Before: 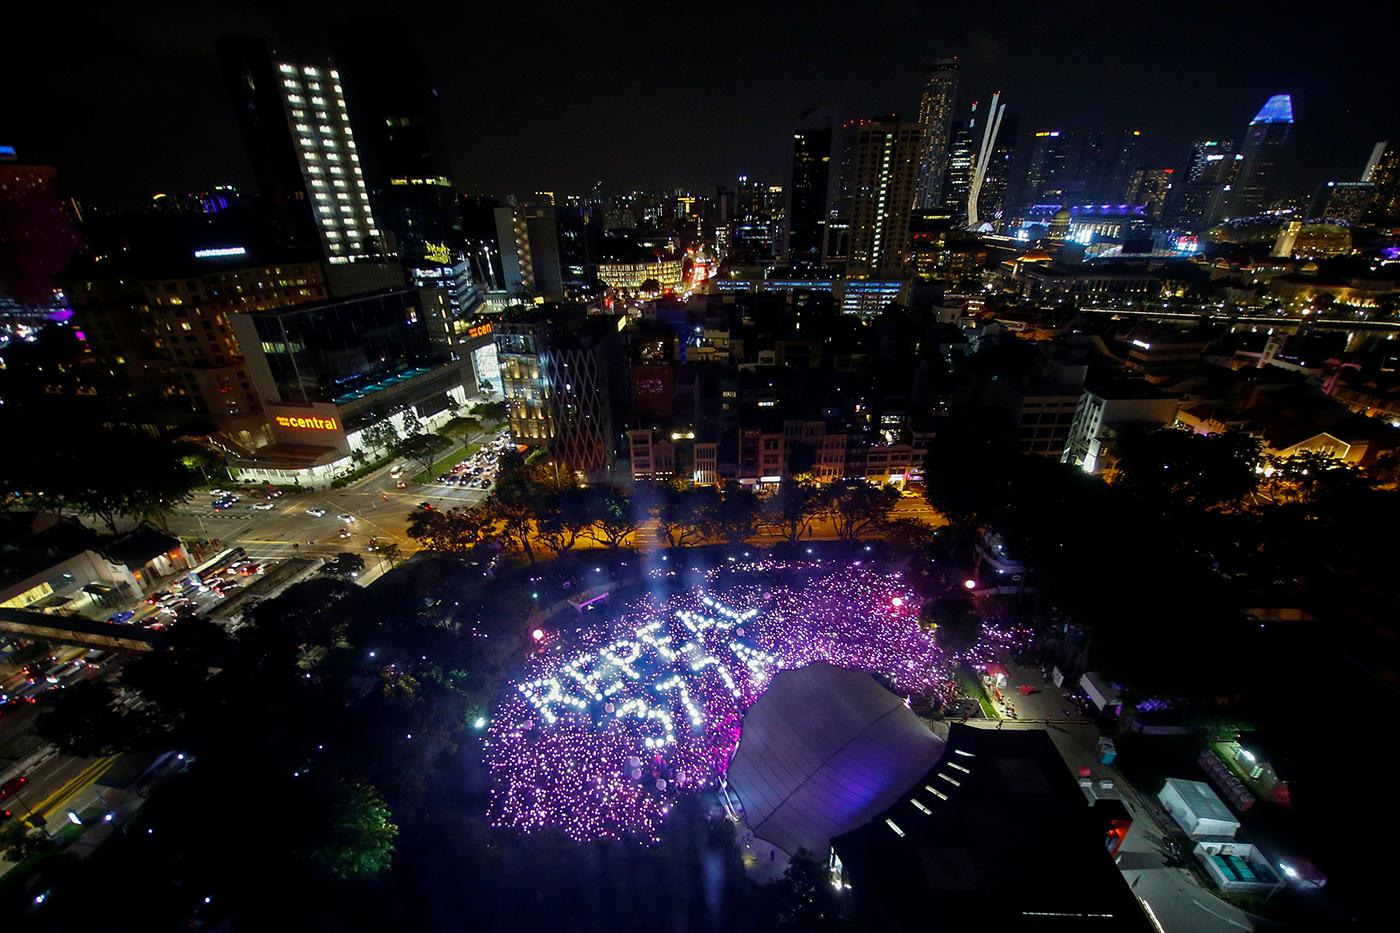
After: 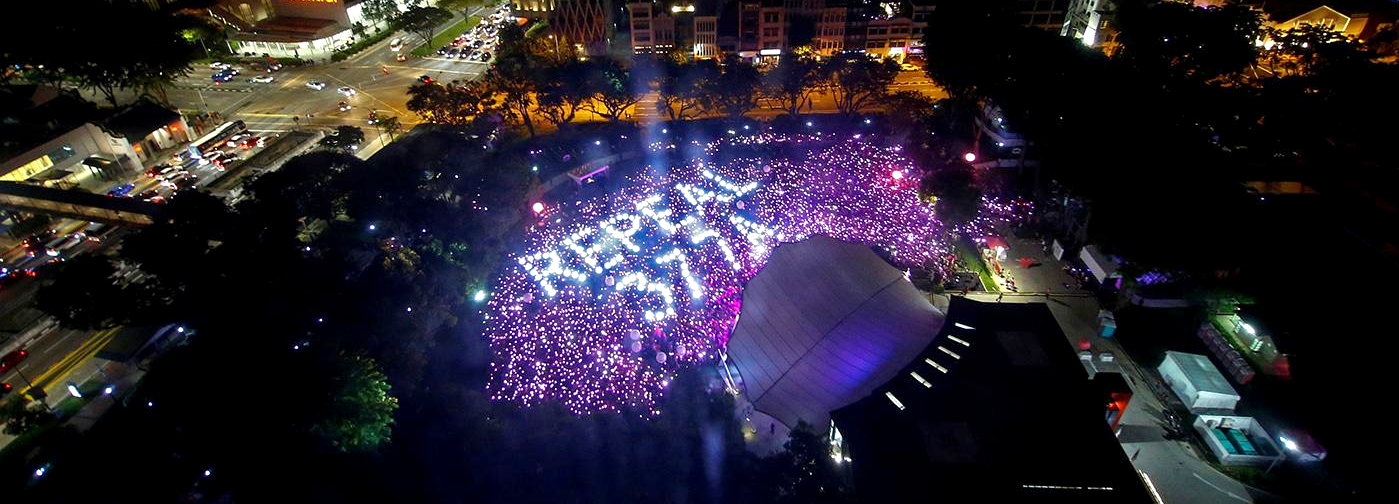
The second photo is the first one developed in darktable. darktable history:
shadows and highlights: shadows 4.88, soften with gaussian
crop and rotate: top 45.926%, right 0.041%
exposure: black level correction 0.001, exposure 0.498 EV, compensate highlight preservation false
